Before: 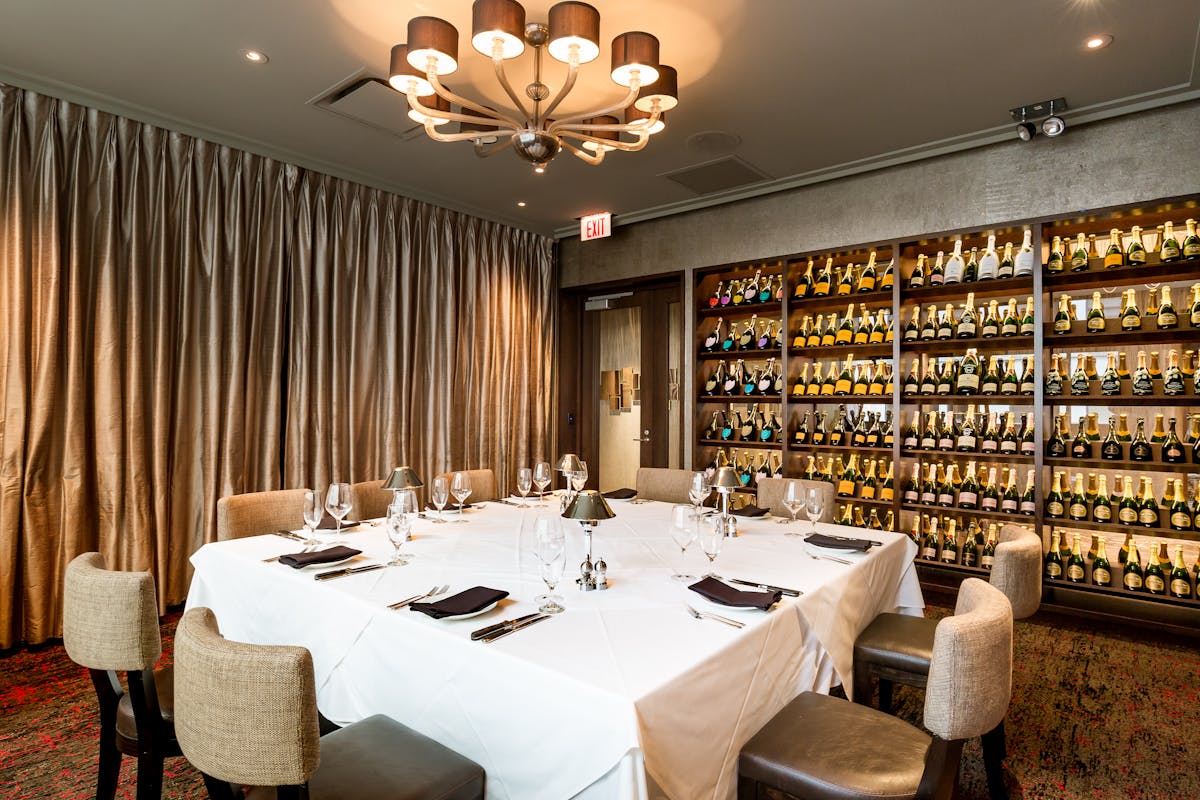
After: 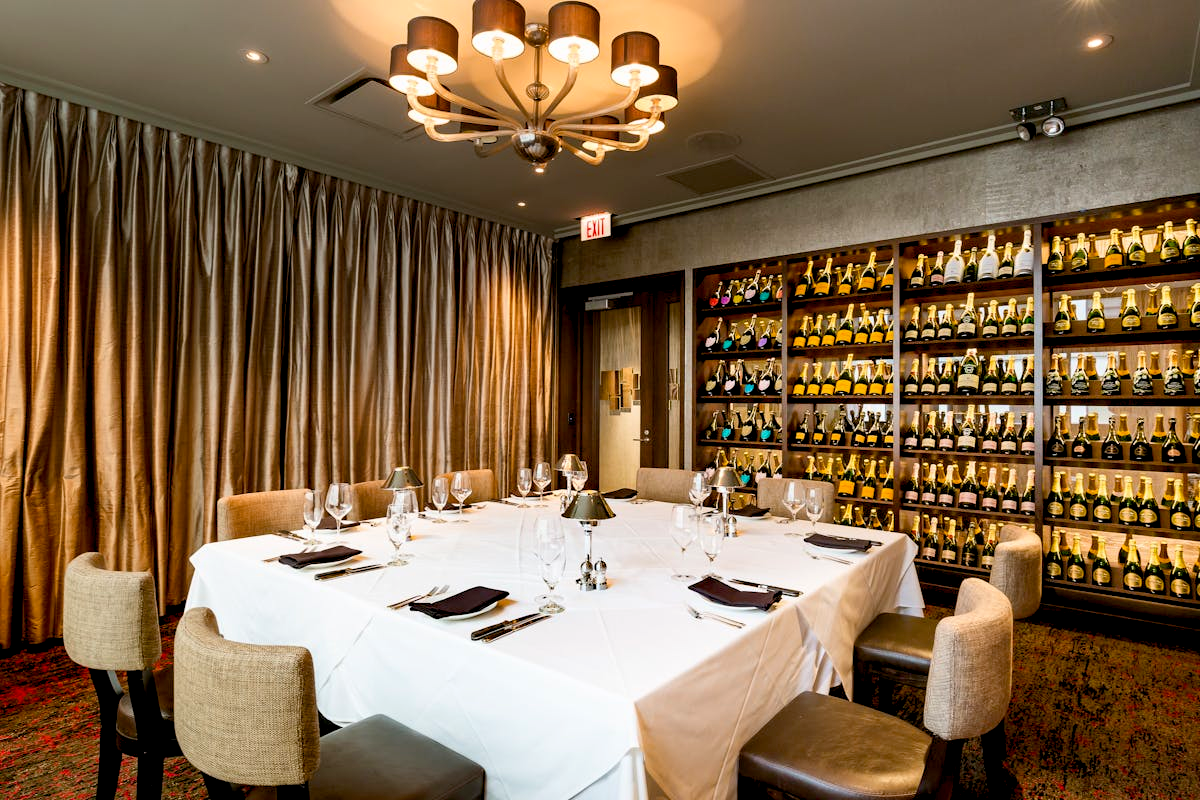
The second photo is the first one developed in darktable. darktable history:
color balance rgb: global offset › luminance -0.868%, perceptual saturation grading › global saturation 14.737%, global vibrance 9.479%
contrast brightness saturation: contrast 0.08, saturation 0.02
